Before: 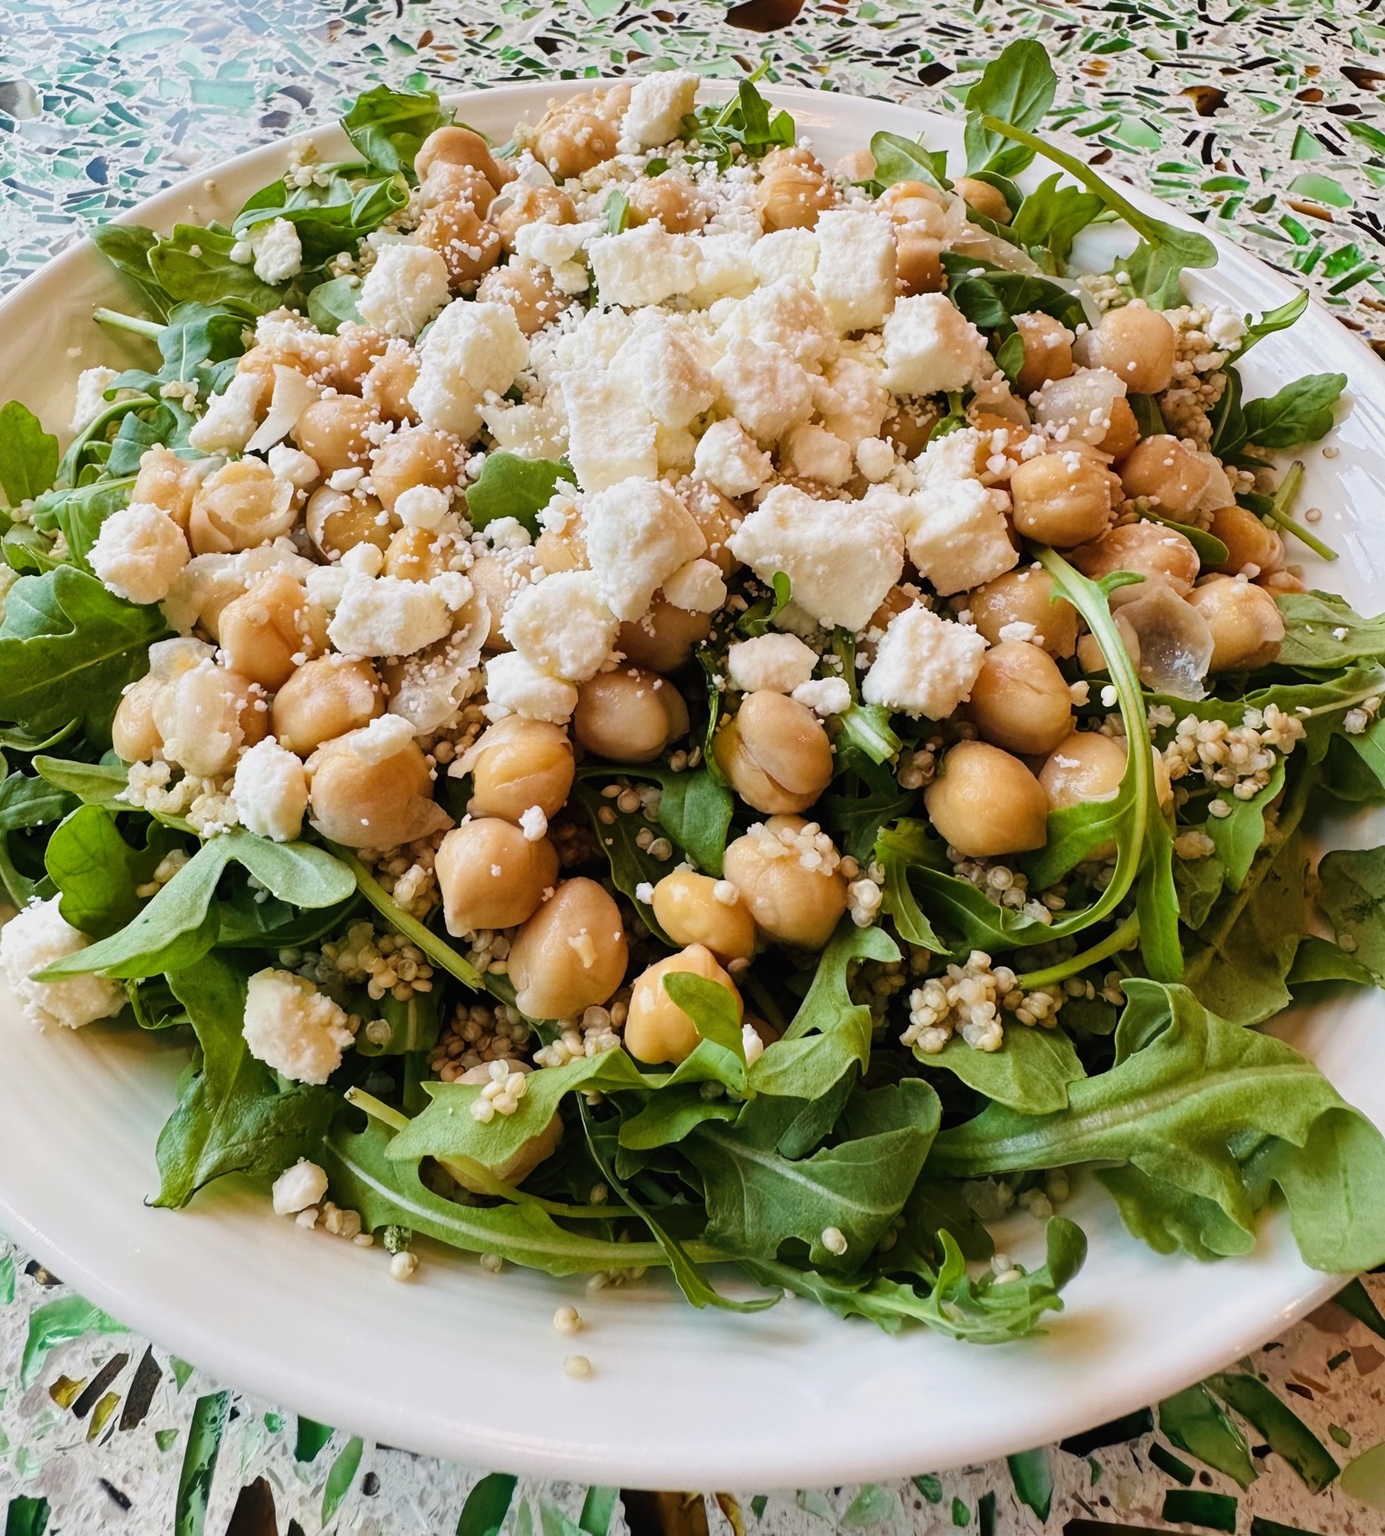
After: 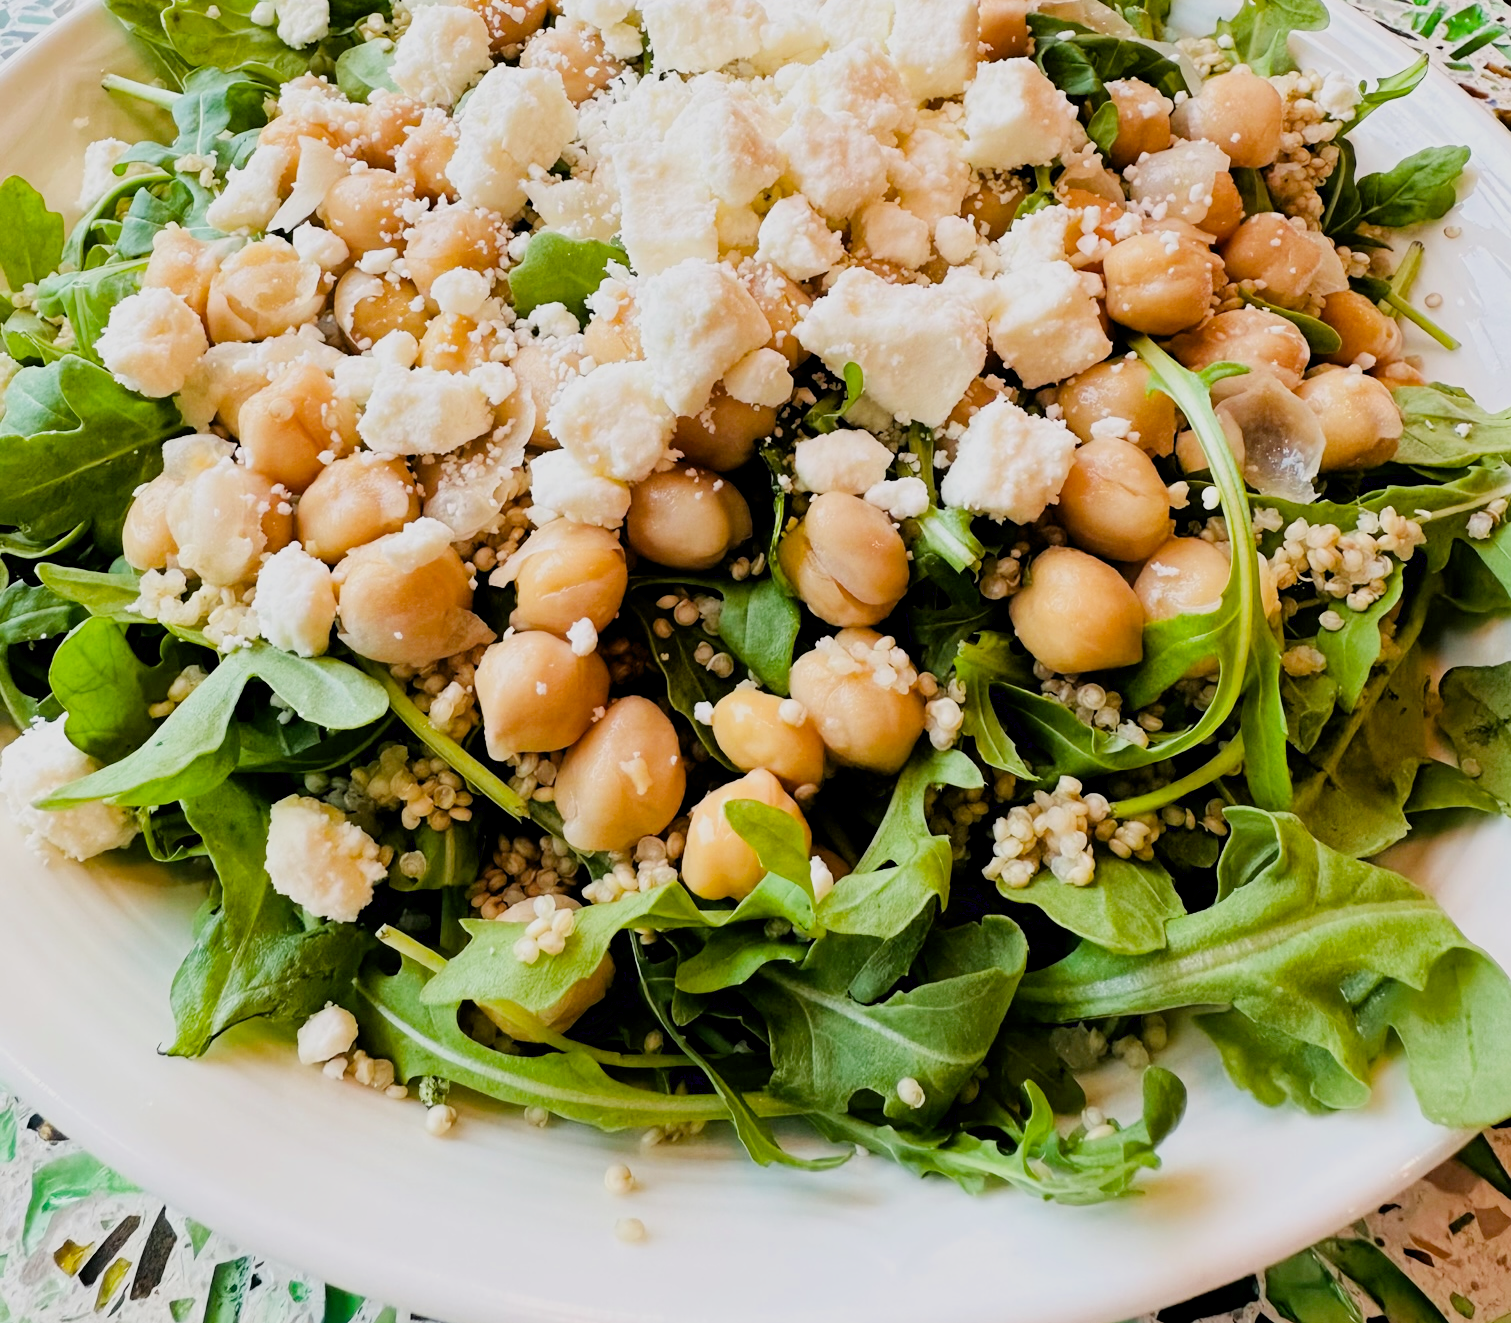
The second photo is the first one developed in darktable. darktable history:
crop and rotate: top 15.731%, bottom 5.364%
exposure: exposure 0.655 EV, compensate exposure bias true, compensate highlight preservation false
filmic rgb: black relative exposure -7.65 EV, white relative exposure 4.56 EV, hardness 3.61, iterations of high-quality reconstruction 0
